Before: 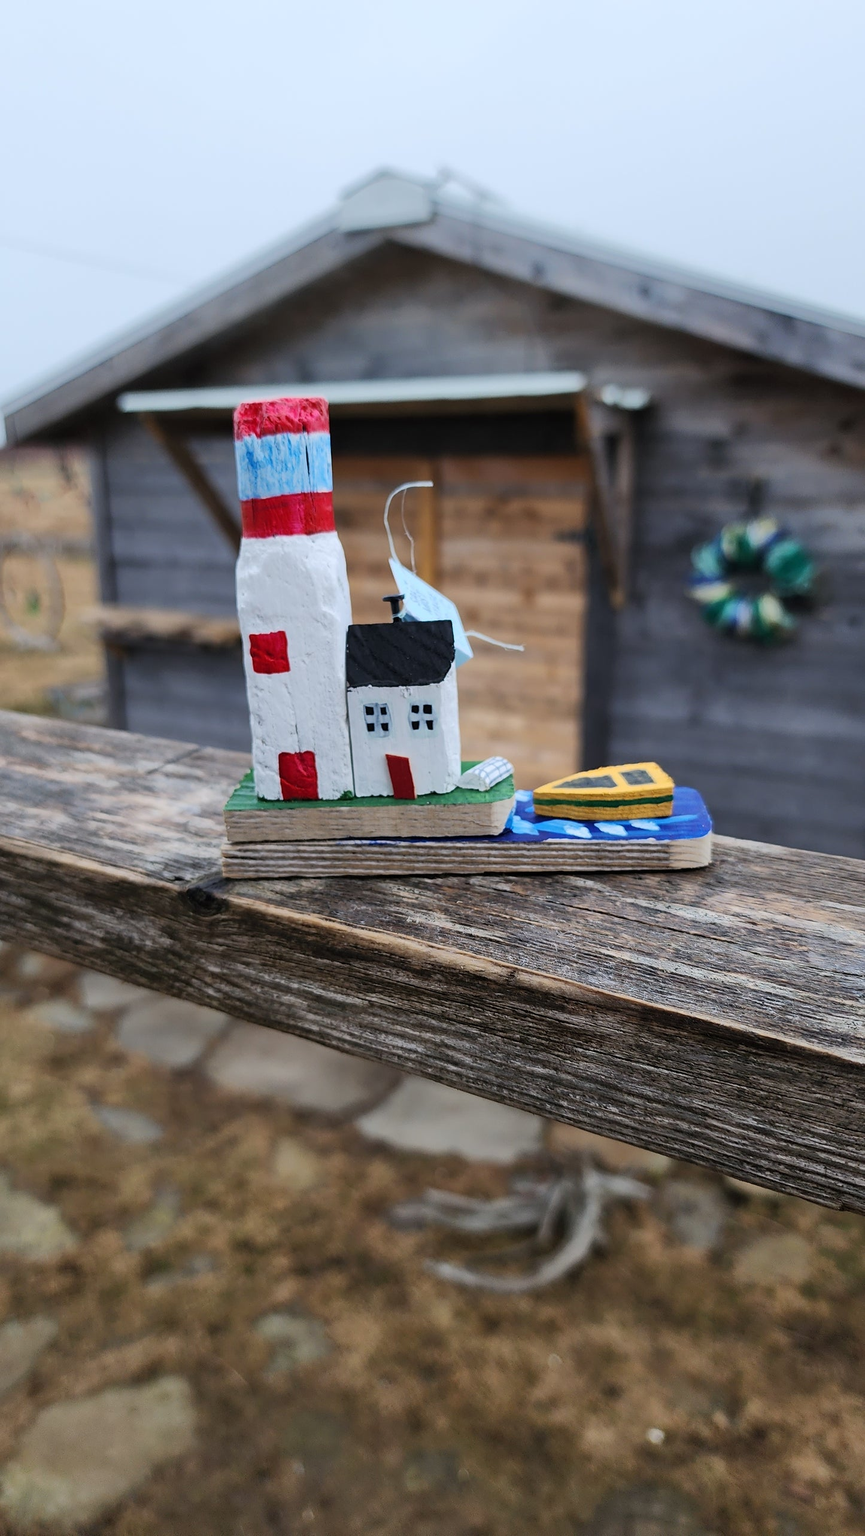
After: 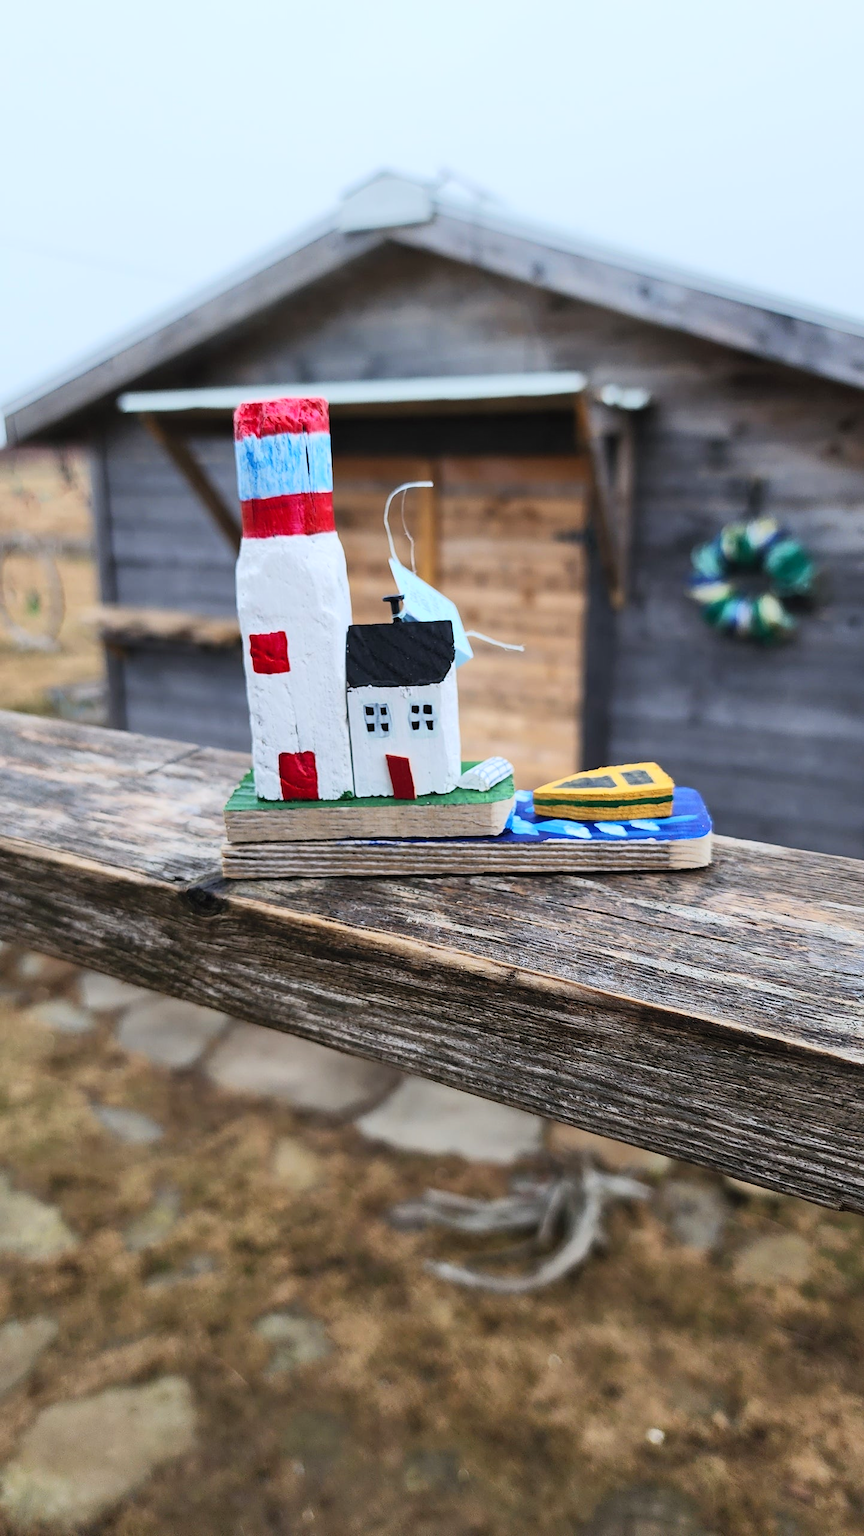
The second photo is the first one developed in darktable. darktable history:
contrast brightness saturation: contrast 0.197, brightness 0.149, saturation 0.136
